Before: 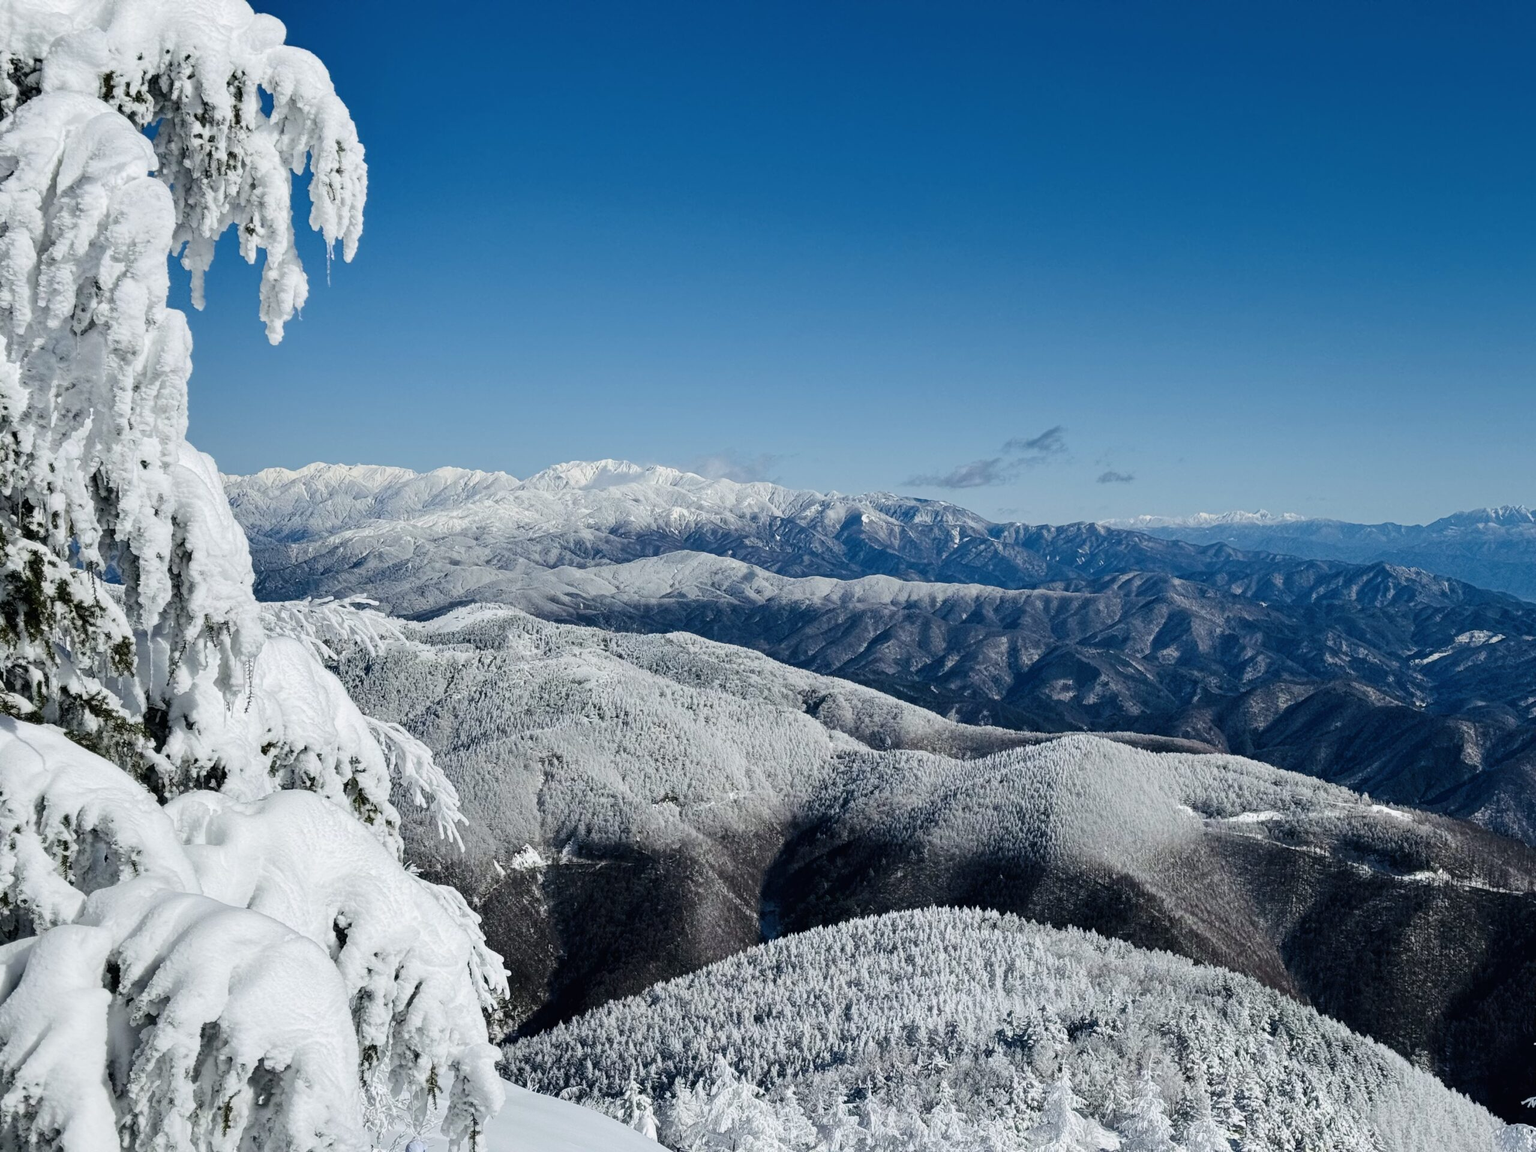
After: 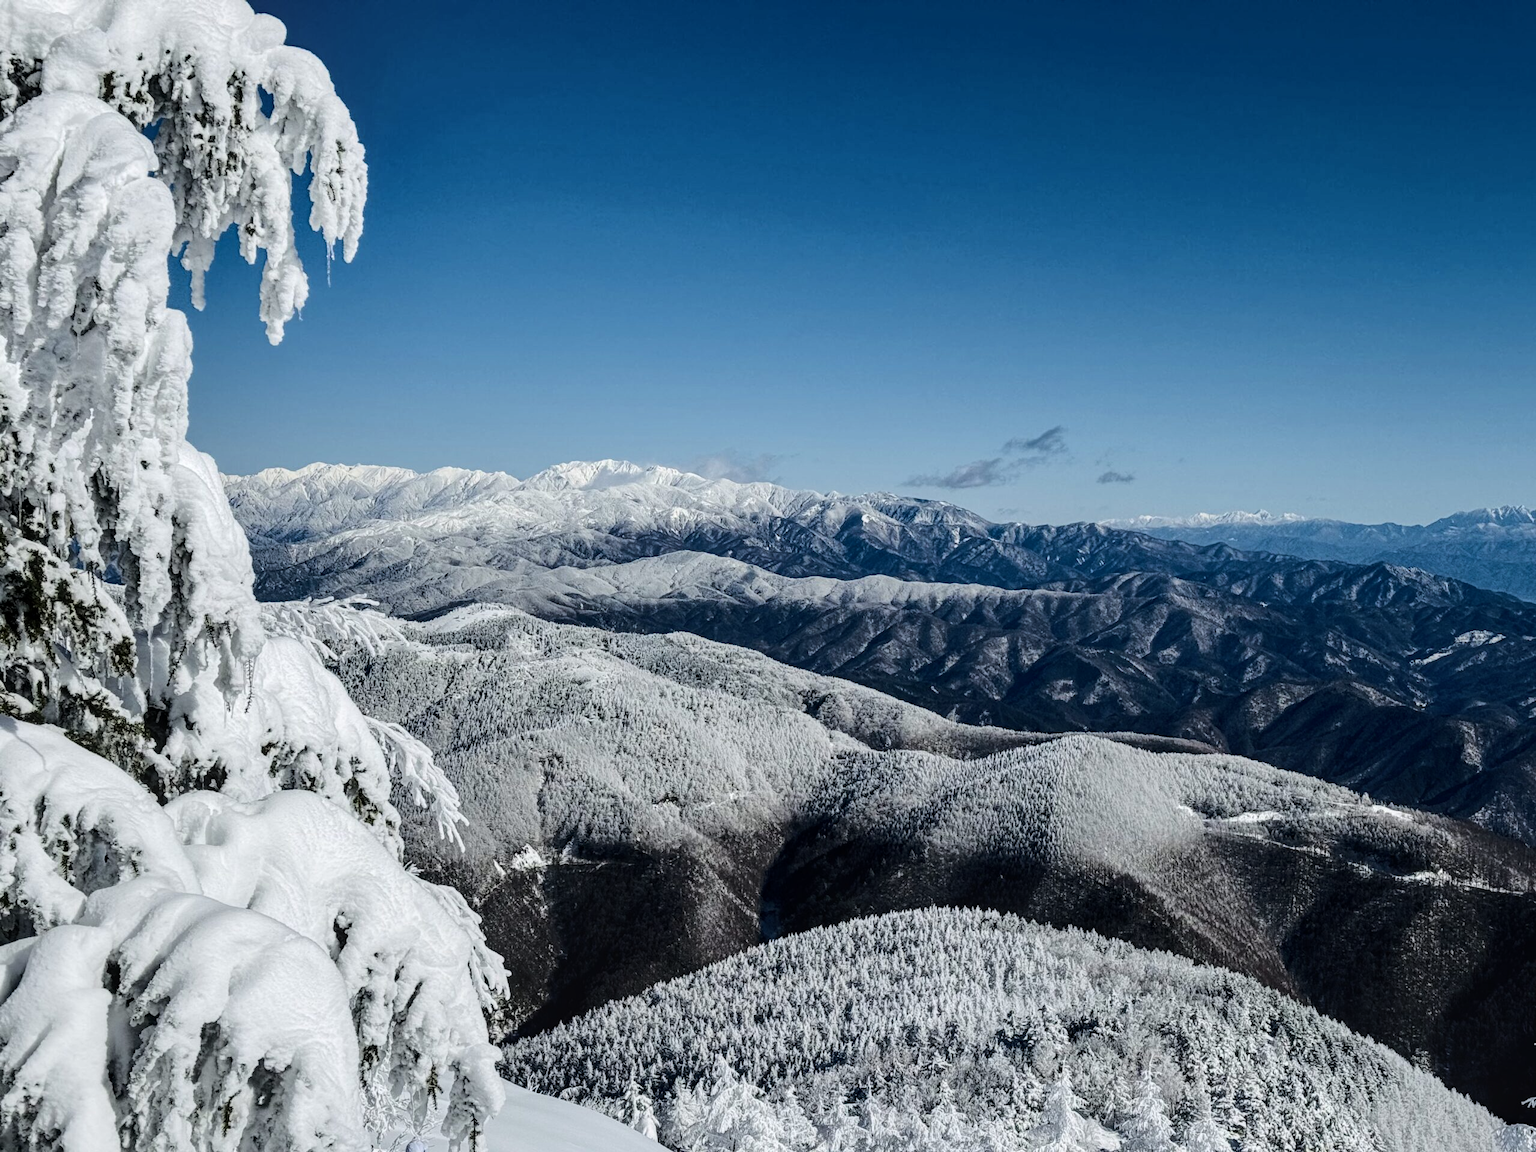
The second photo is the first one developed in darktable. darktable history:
local contrast: on, module defaults
base curve: curves: ch0 [(0, 0) (0.073, 0.04) (0.157, 0.139) (0.492, 0.492) (0.758, 0.758) (1, 1)]
